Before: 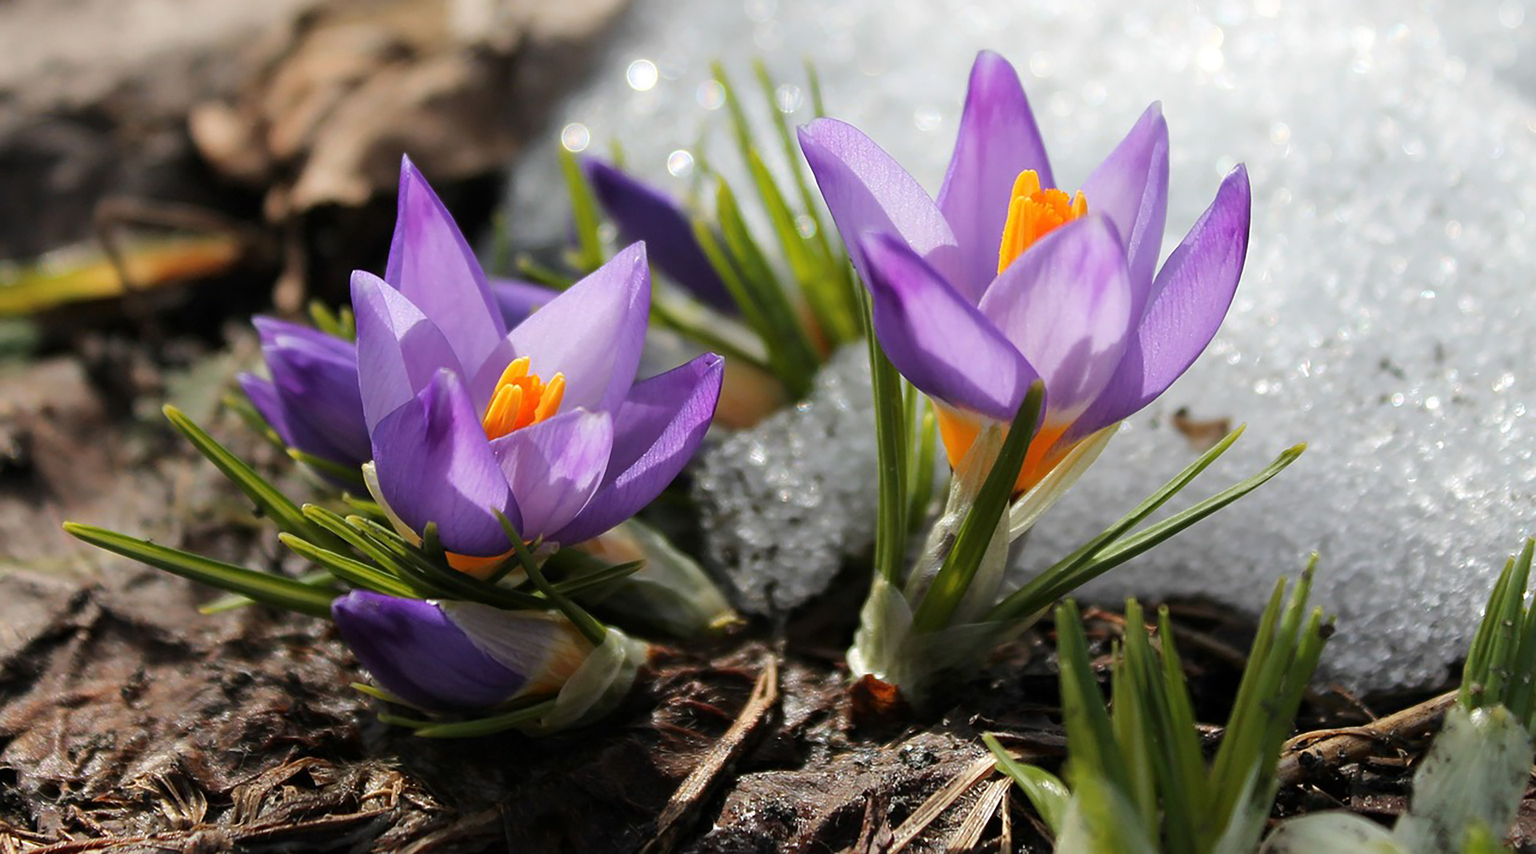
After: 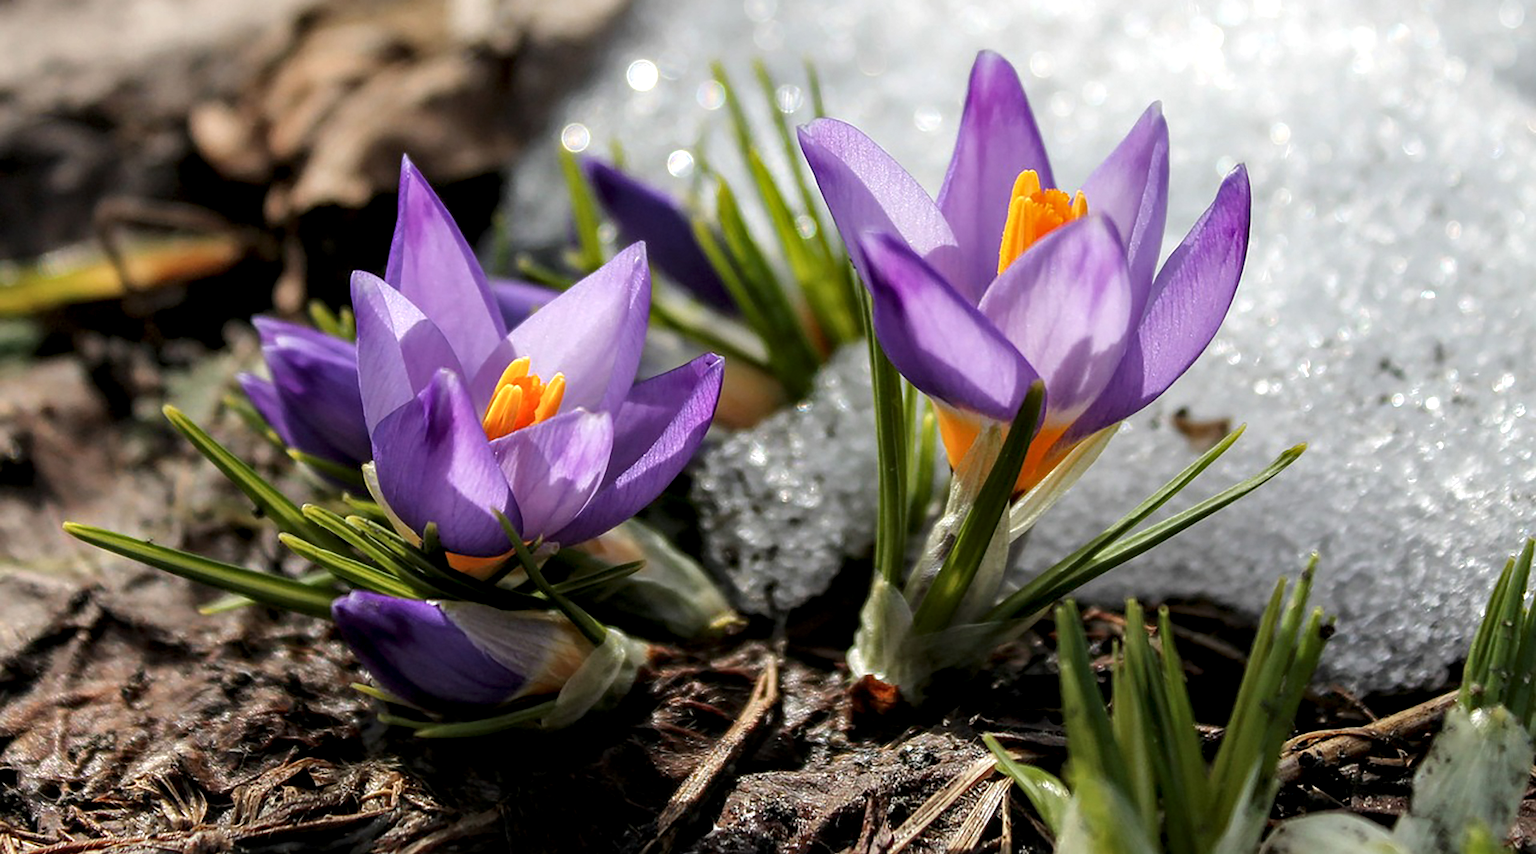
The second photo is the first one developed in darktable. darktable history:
local contrast: highlights 26%, detail 150%
